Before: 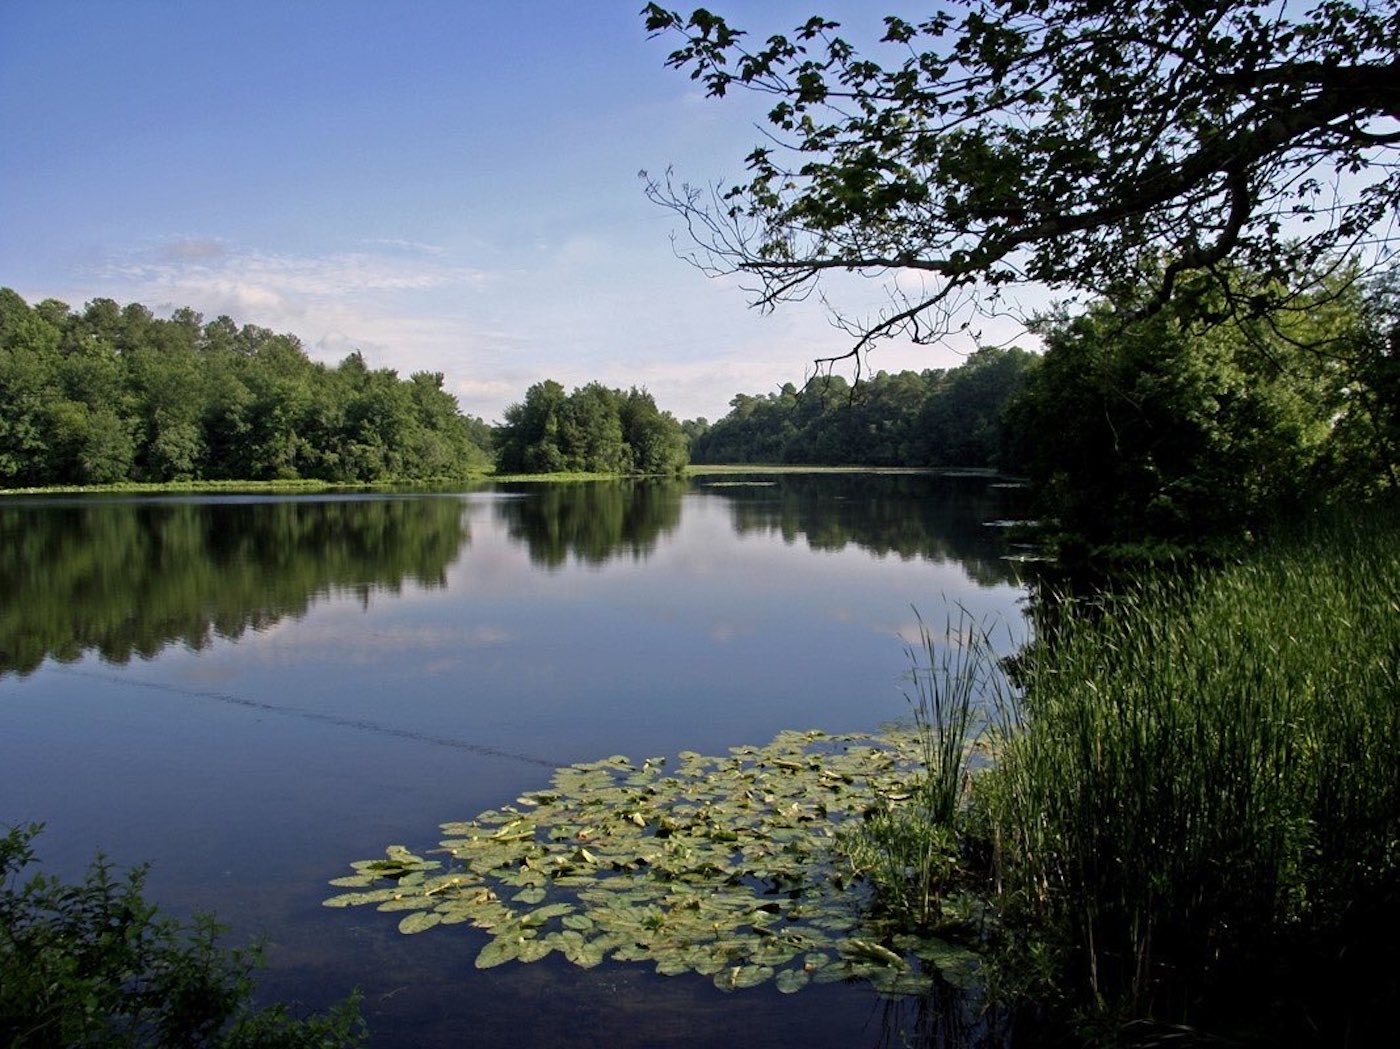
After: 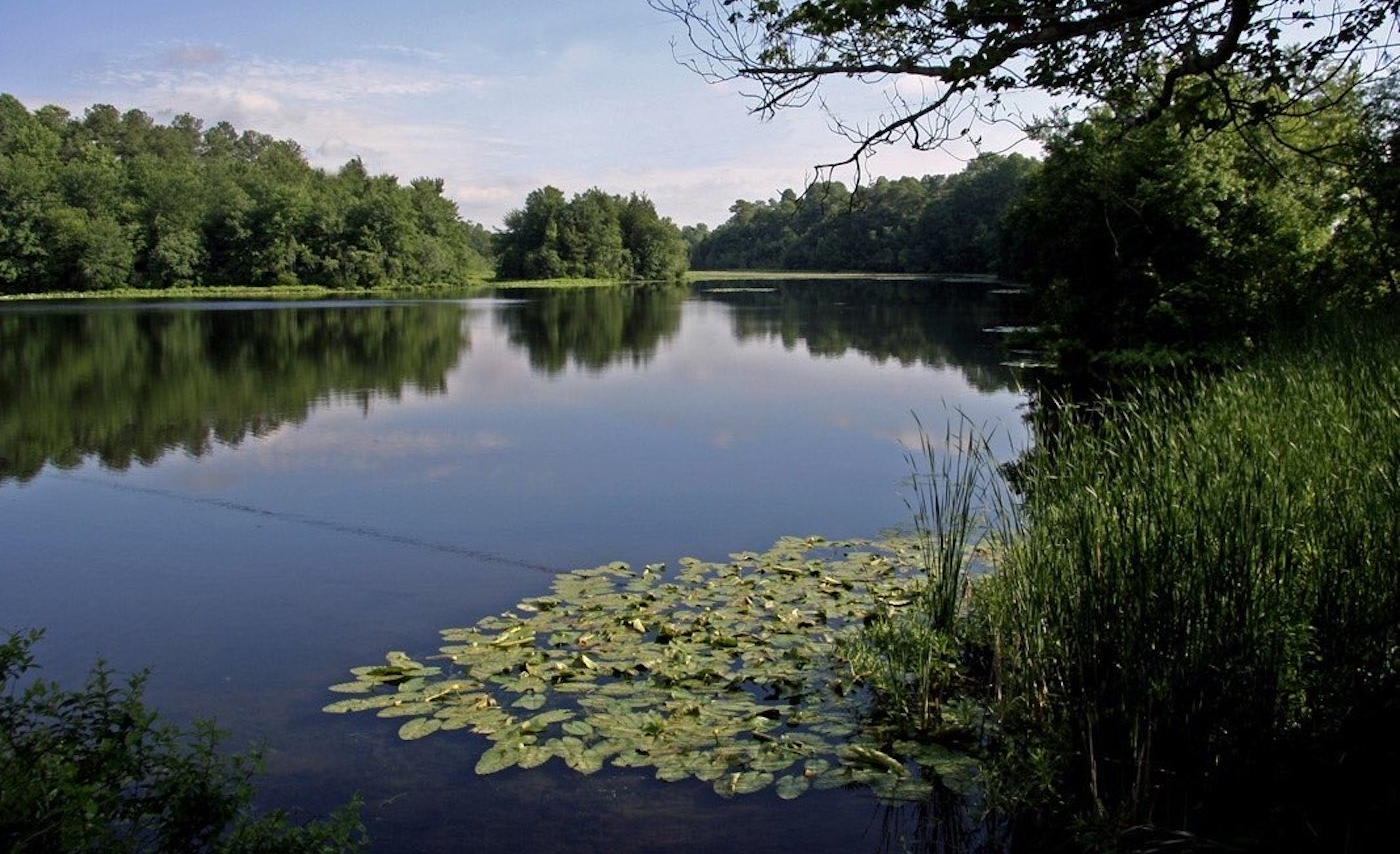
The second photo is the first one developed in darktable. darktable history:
white balance: emerald 1
crop and rotate: top 18.507%
